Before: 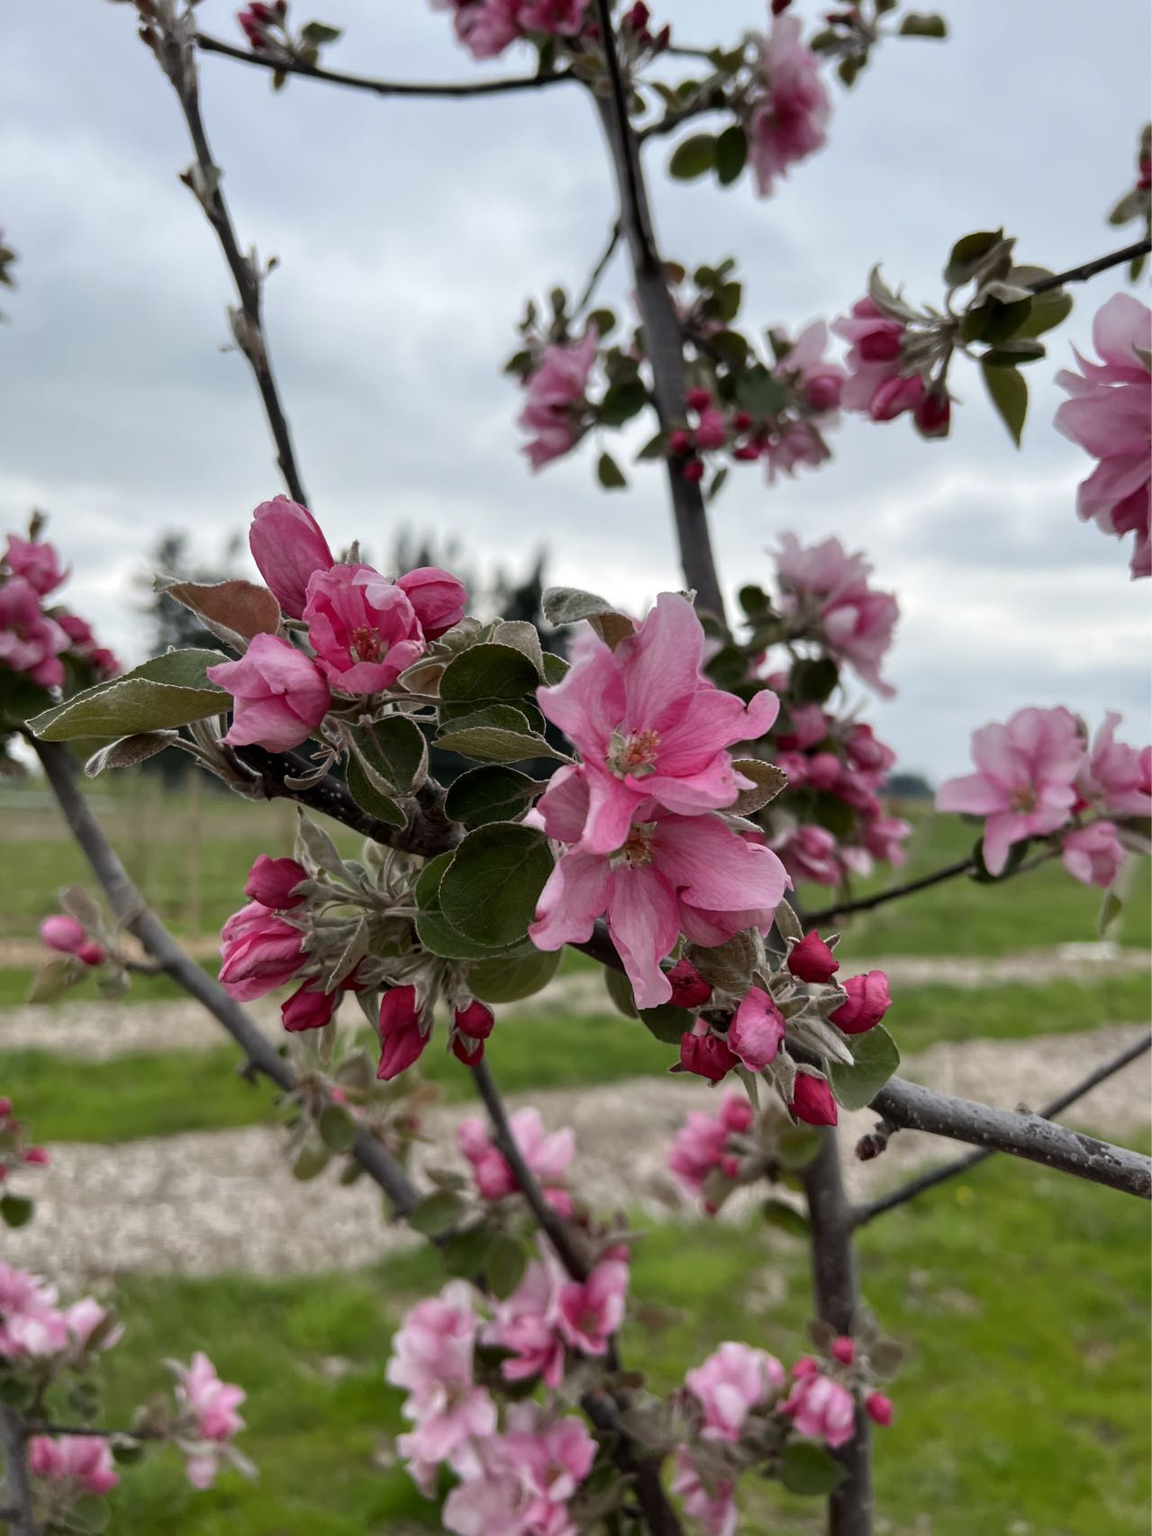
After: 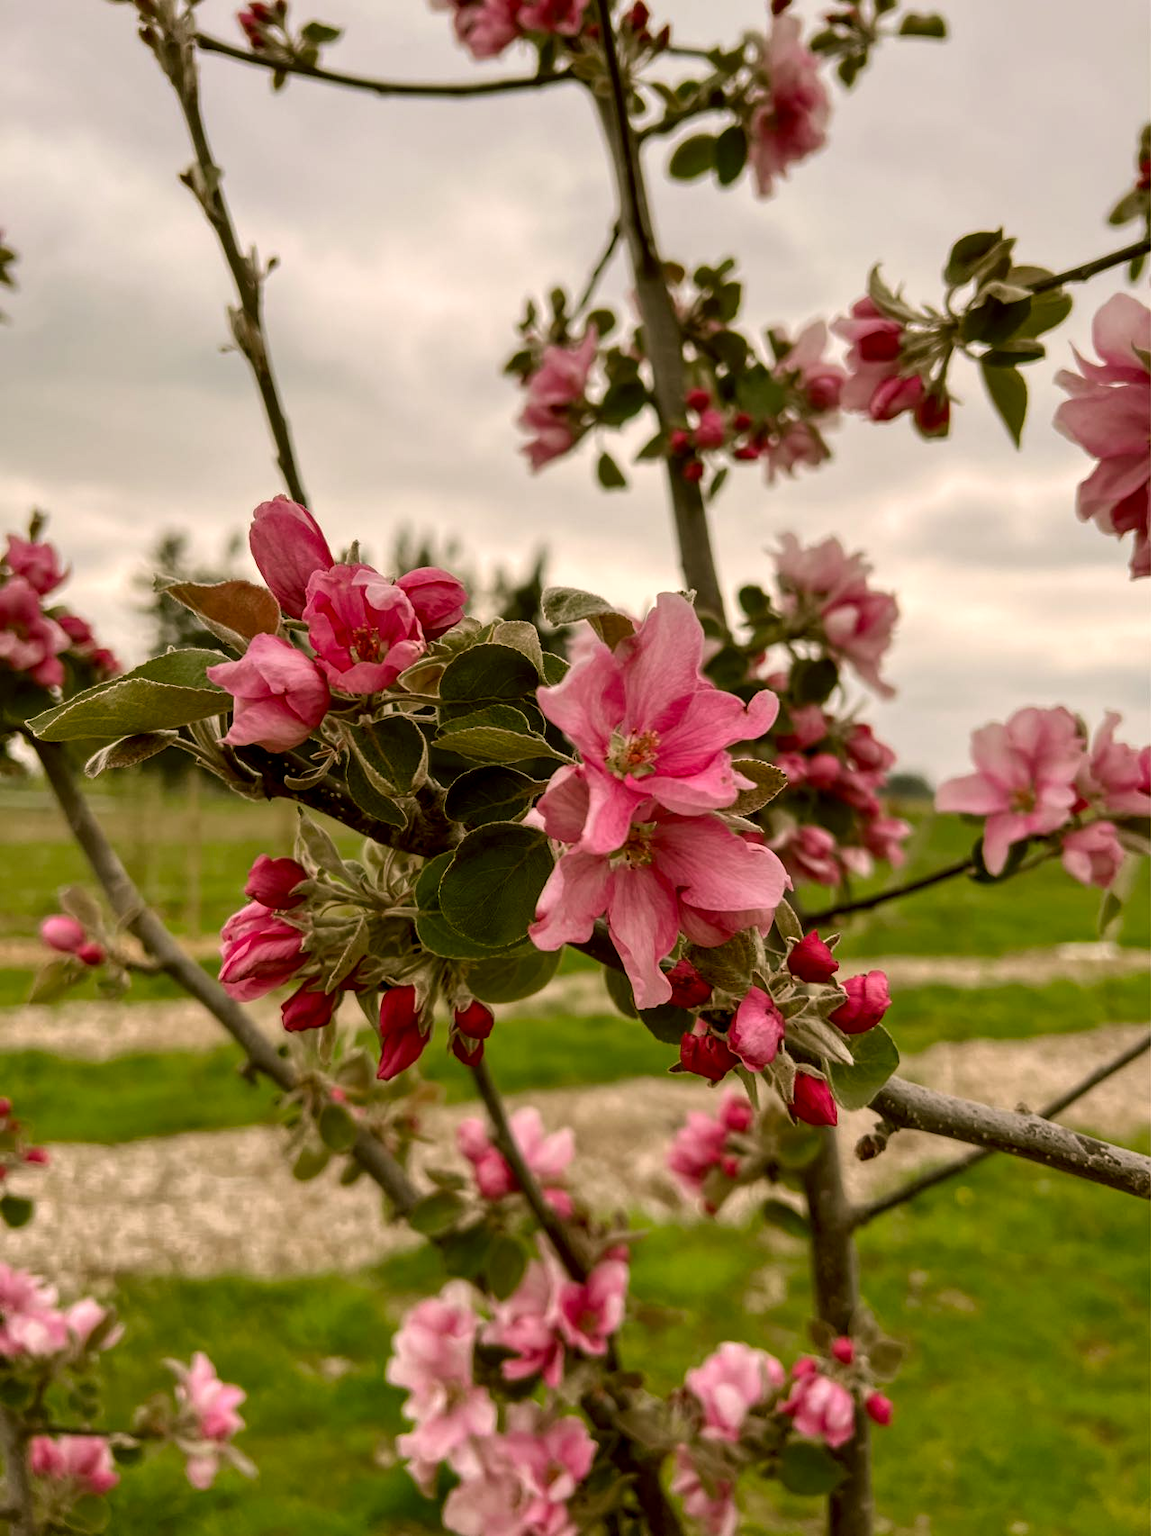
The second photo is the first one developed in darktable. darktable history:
local contrast: on, module defaults
color correction: highlights a* 8.98, highlights b* 15.09, shadows a* -0.49, shadows b* 26.52
